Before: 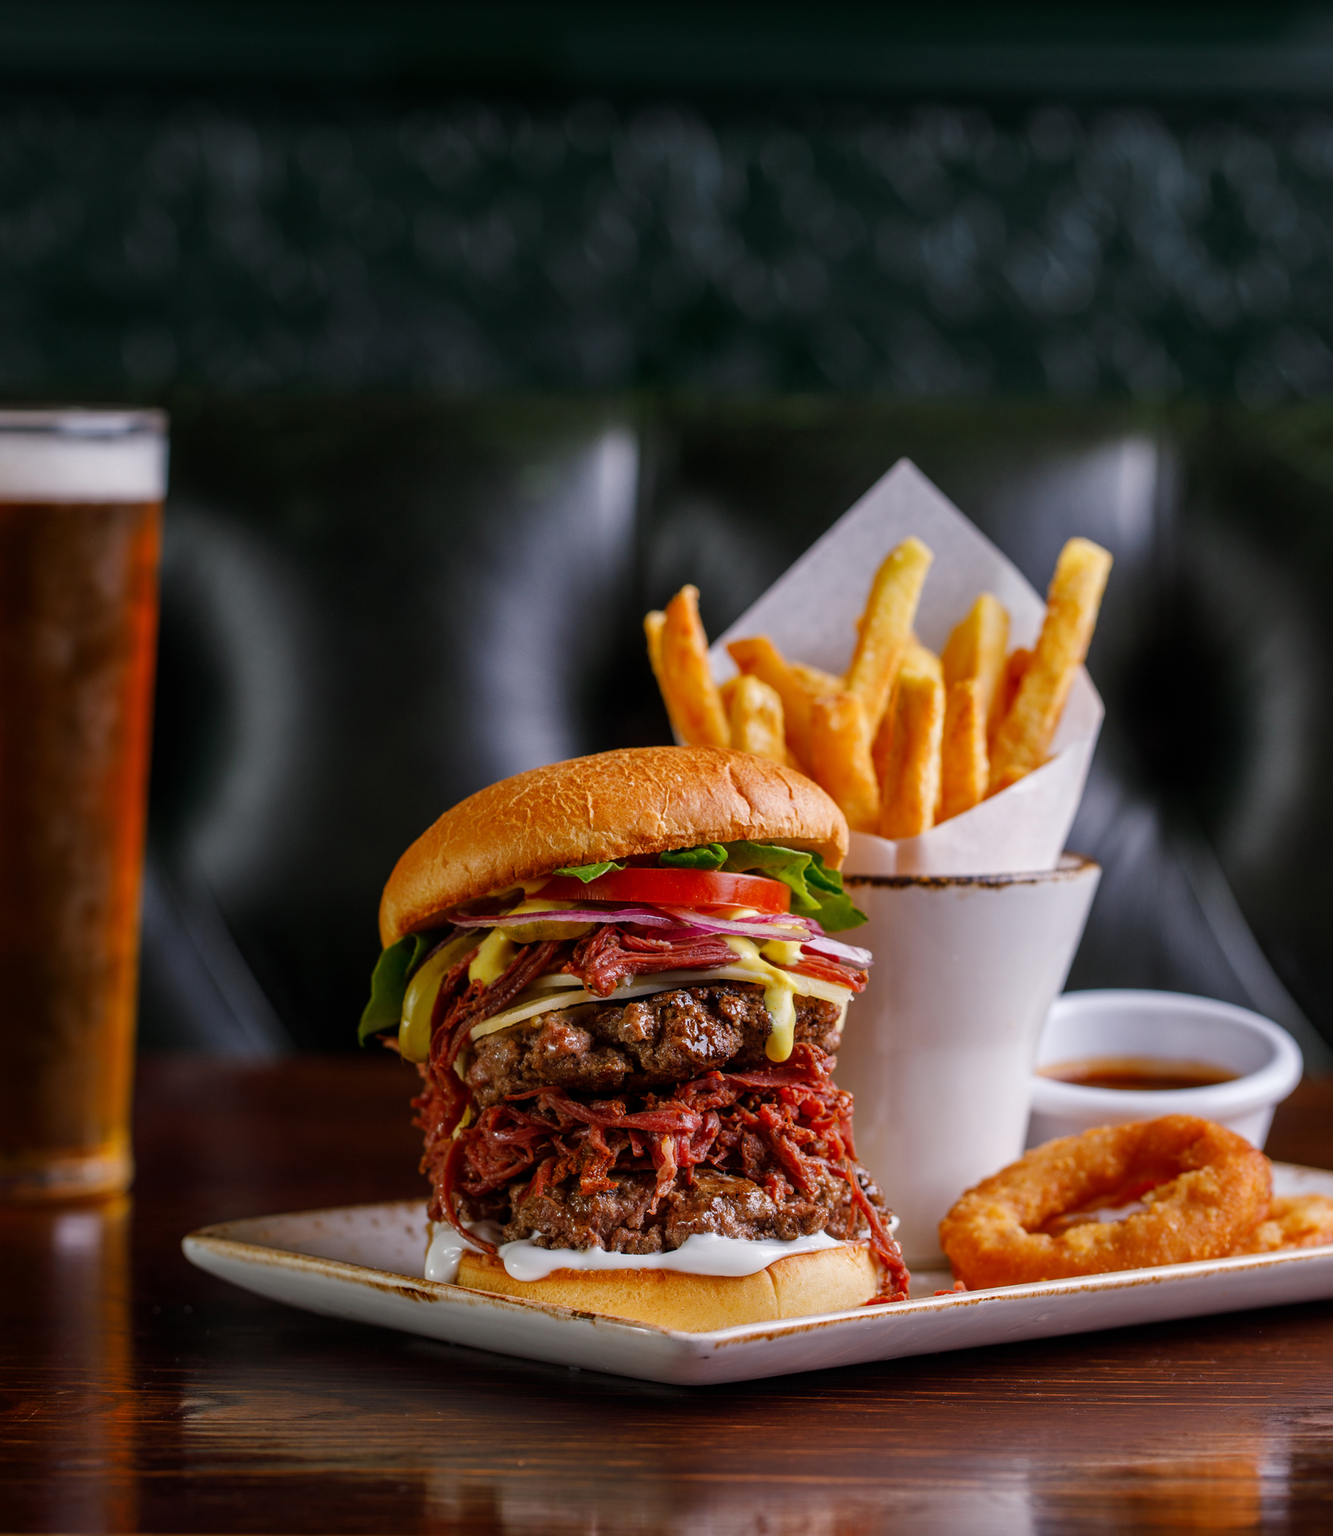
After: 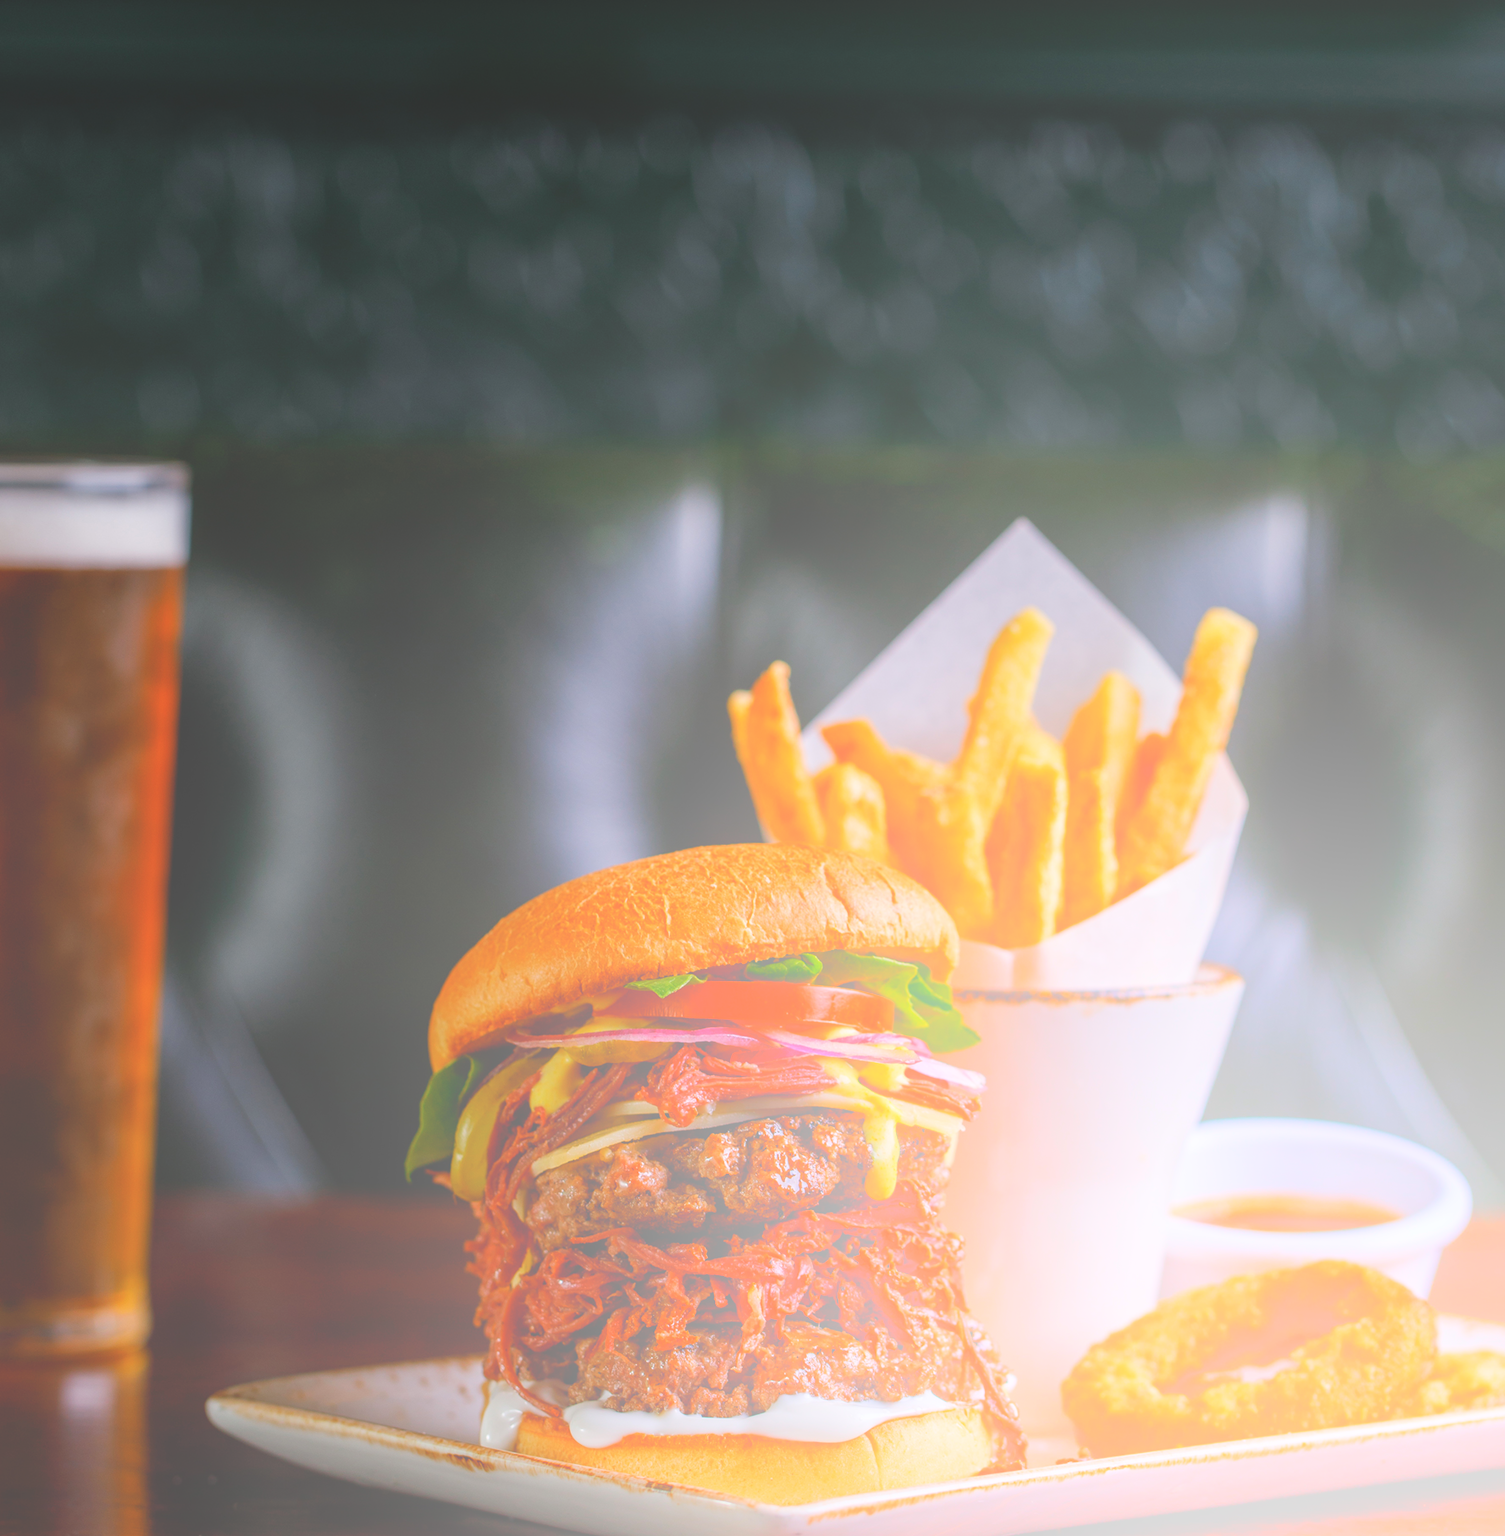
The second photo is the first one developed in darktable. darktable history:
bloom: size 85%, threshold 5%, strength 85%
crop and rotate: top 0%, bottom 11.49%
